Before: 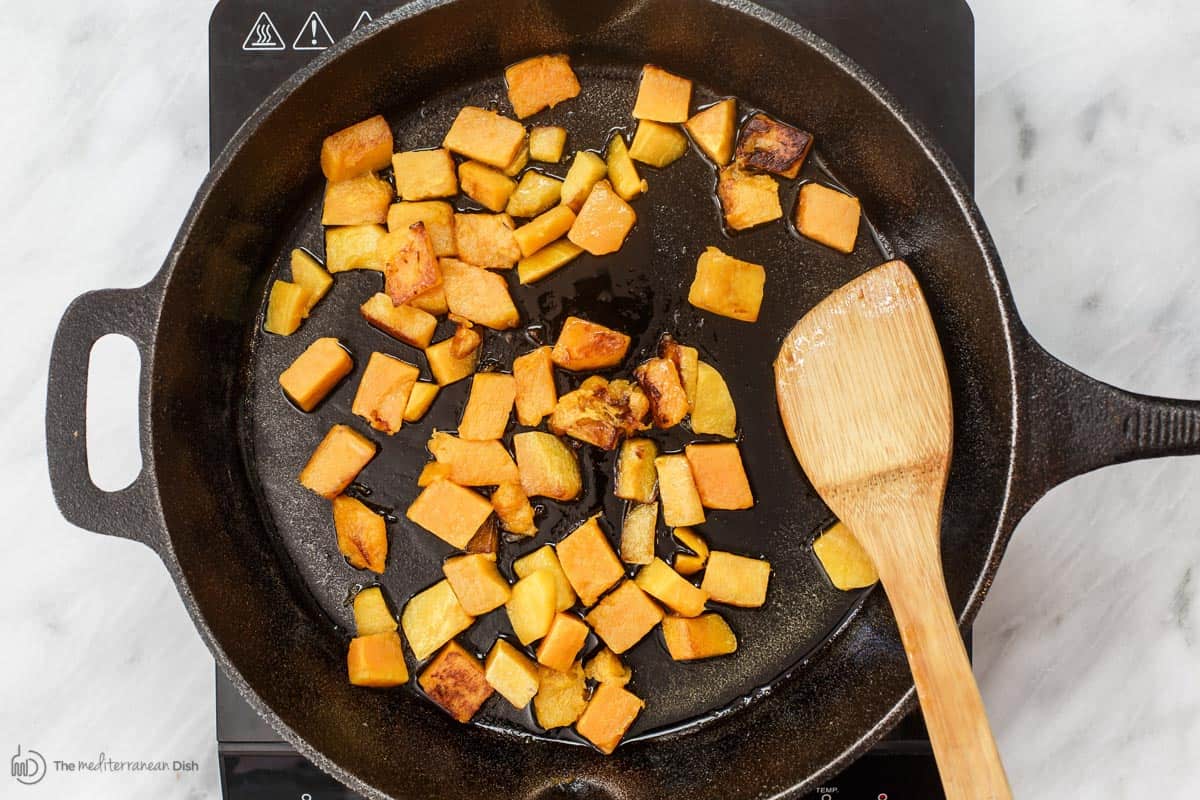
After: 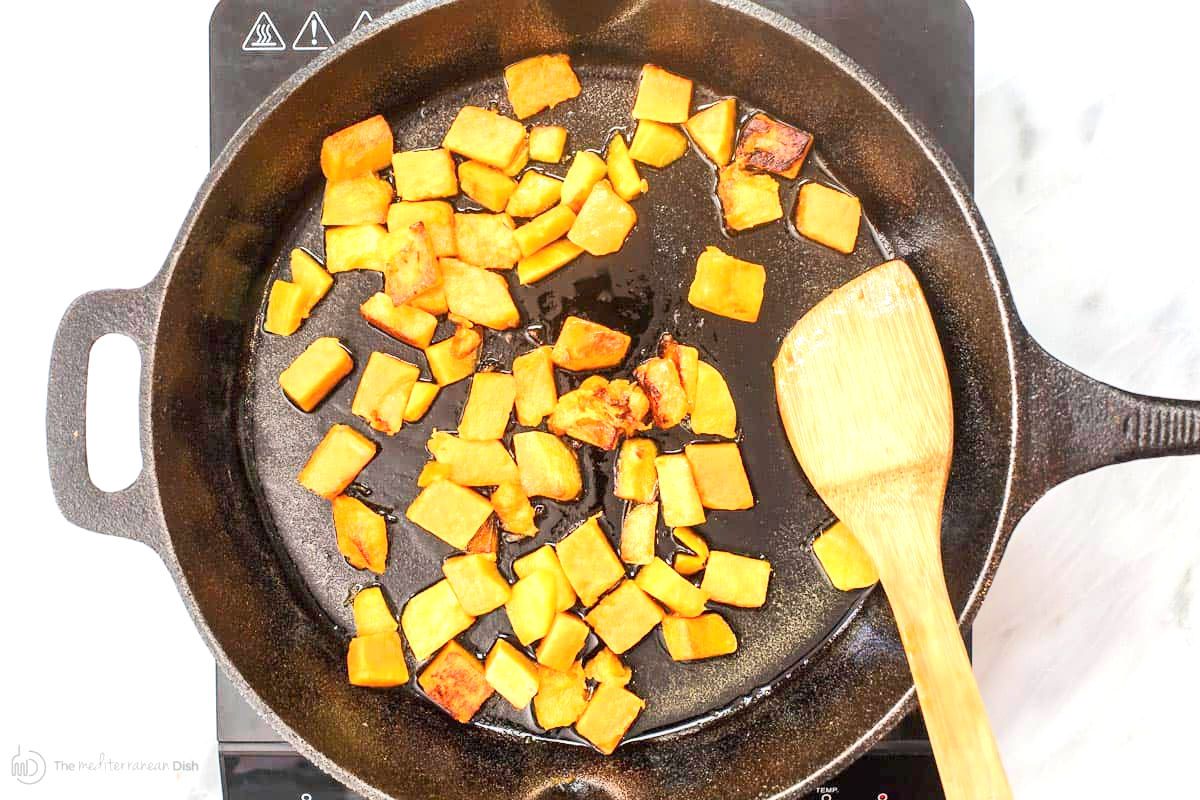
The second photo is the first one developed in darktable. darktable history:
tone equalizer: -8 EV 1.99 EV, -7 EV 1.97 EV, -6 EV 1.99 EV, -5 EV 1.98 EV, -4 EV 2 EV, -3 EV 1.49 EV, -2 EV 0.994 EV, -1 EV 0.512 EV, edges refinement/feathering 500, mask exposure compensation -1.57 EV, preserve details no
